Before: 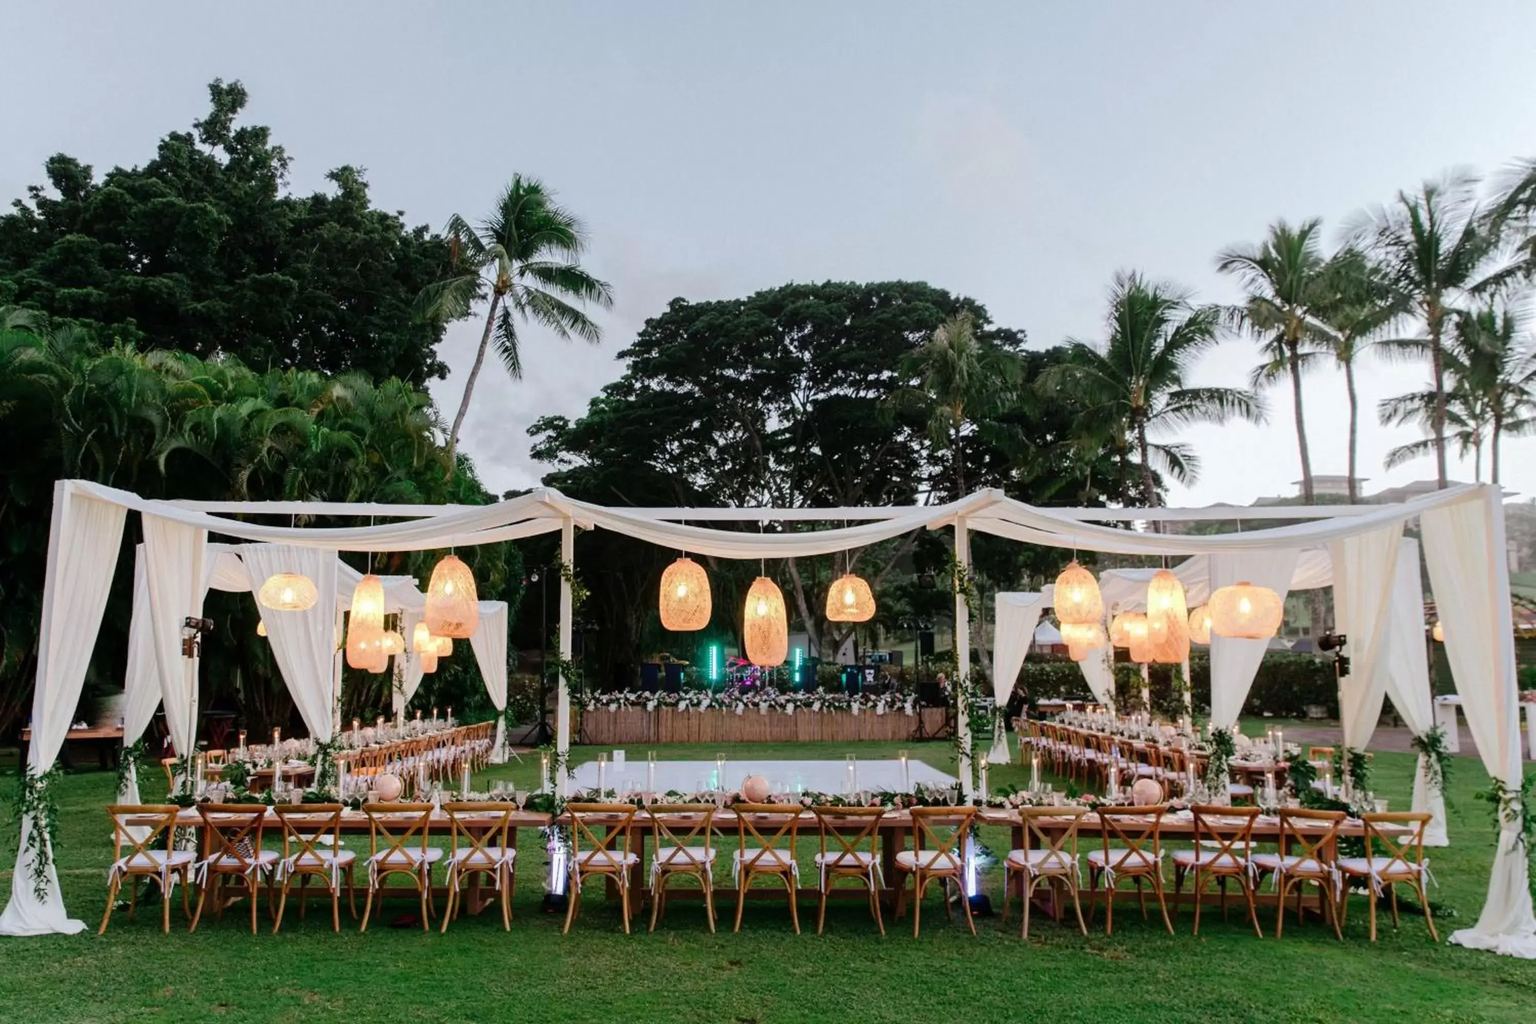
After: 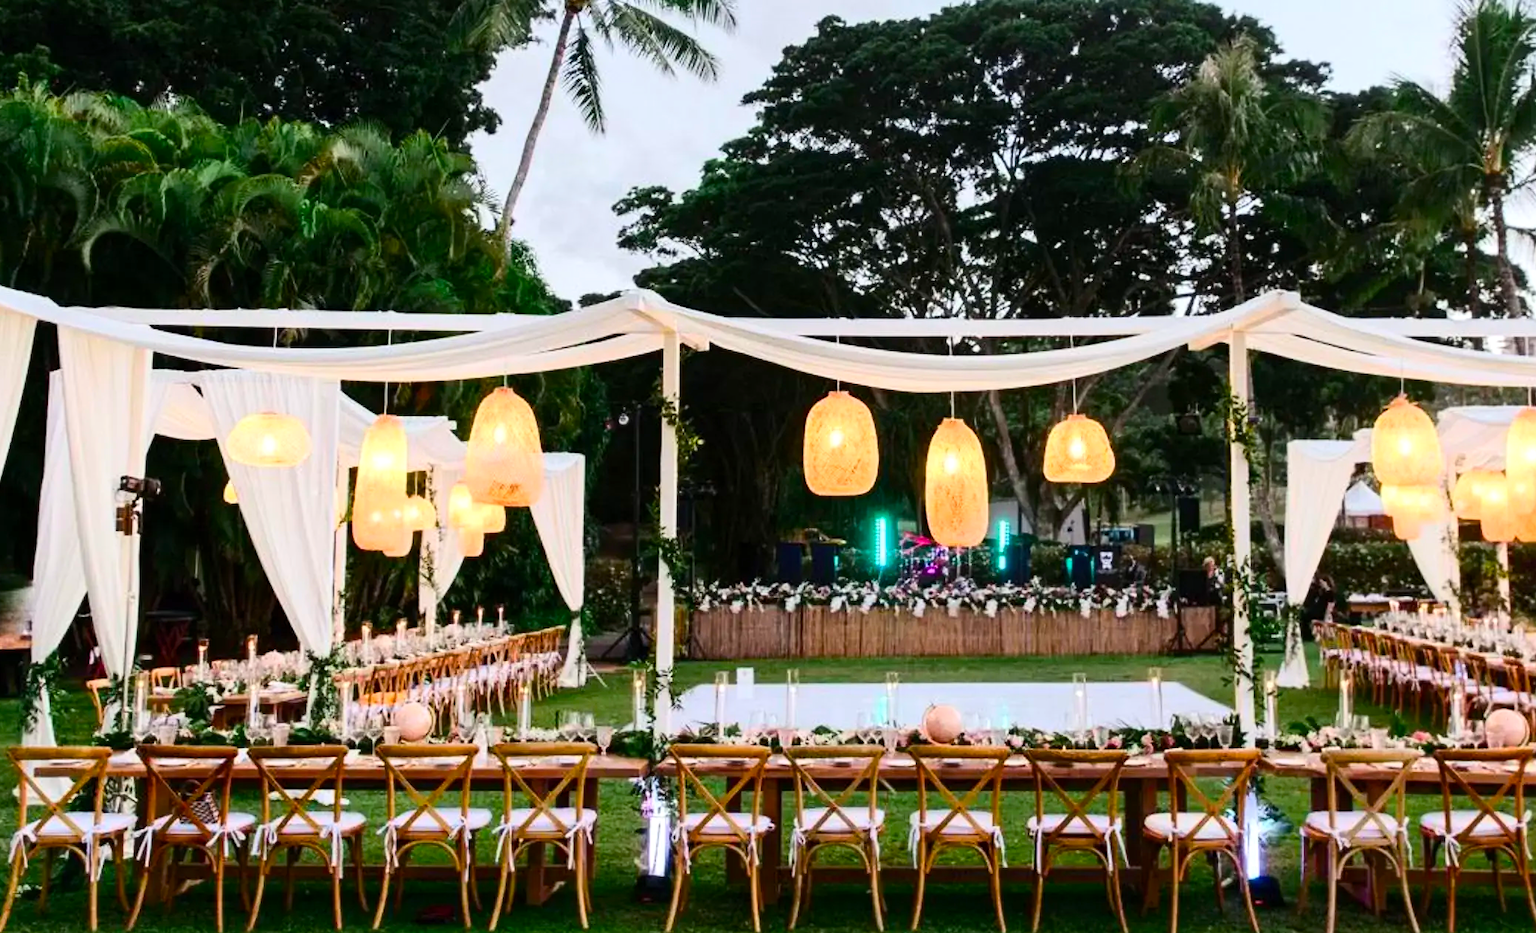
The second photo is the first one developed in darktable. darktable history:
exposure: exposure 0.211 EV, compensate exposure bias true, compensate highlight preservation false
crop: left 6.642%, top 28.015%, right 23.946%, bottom 8.646%
contrast brightness saturation: contrast 0.245, brightness 0.093
color balance rgb: perceptual saturation grading › global saturation 37.083%
